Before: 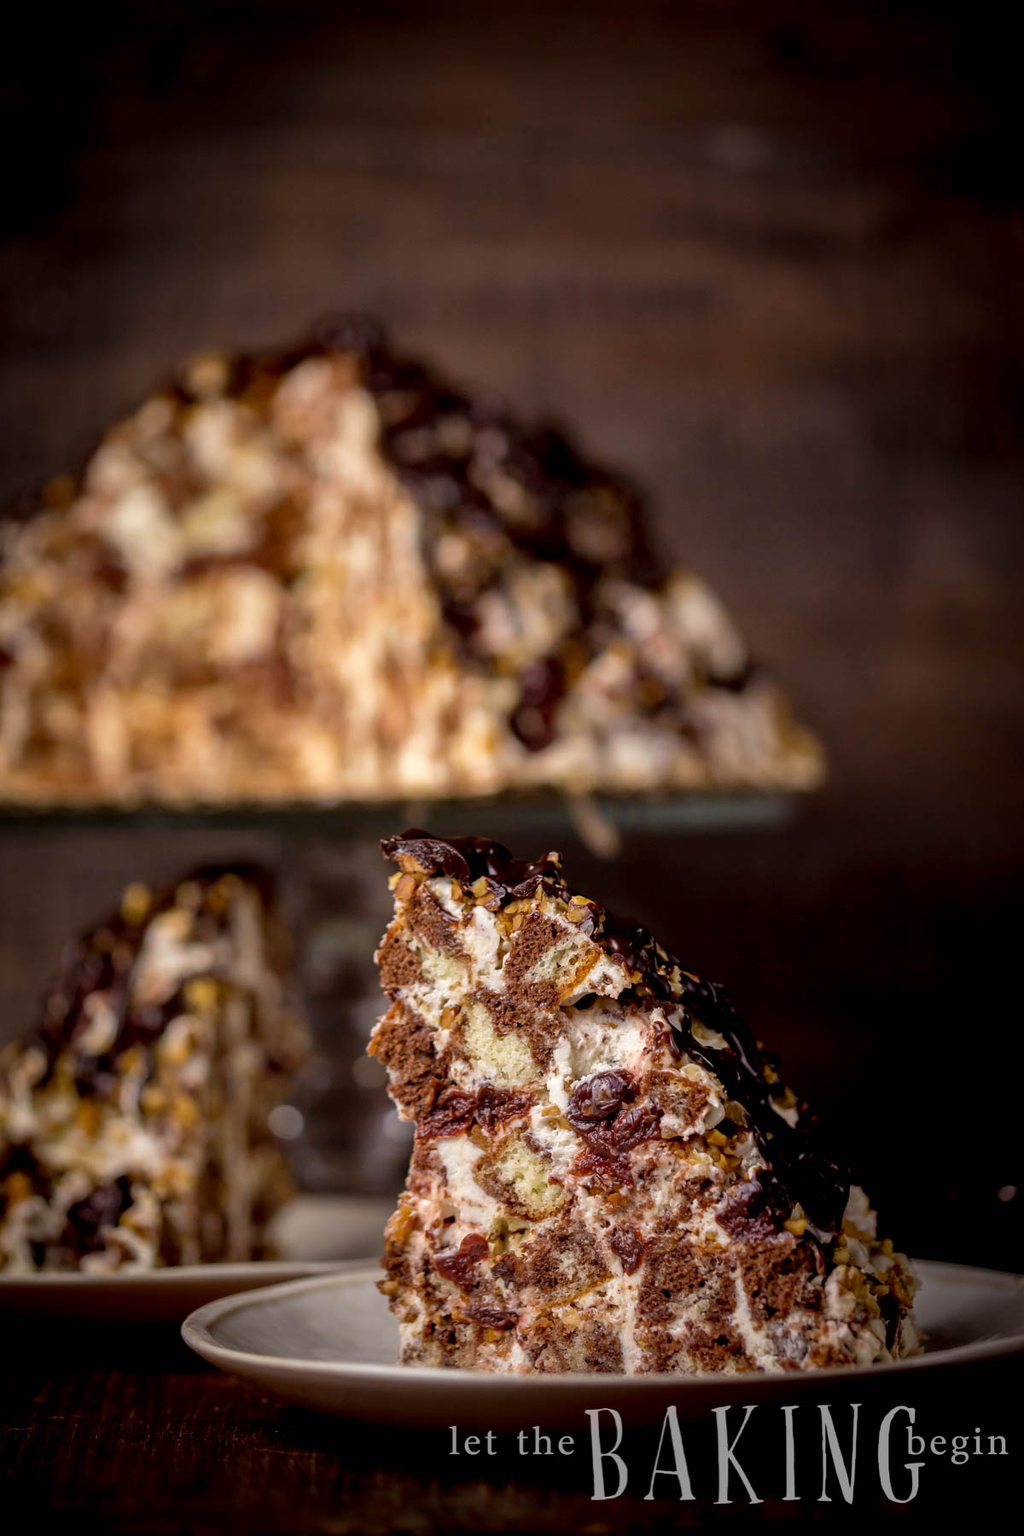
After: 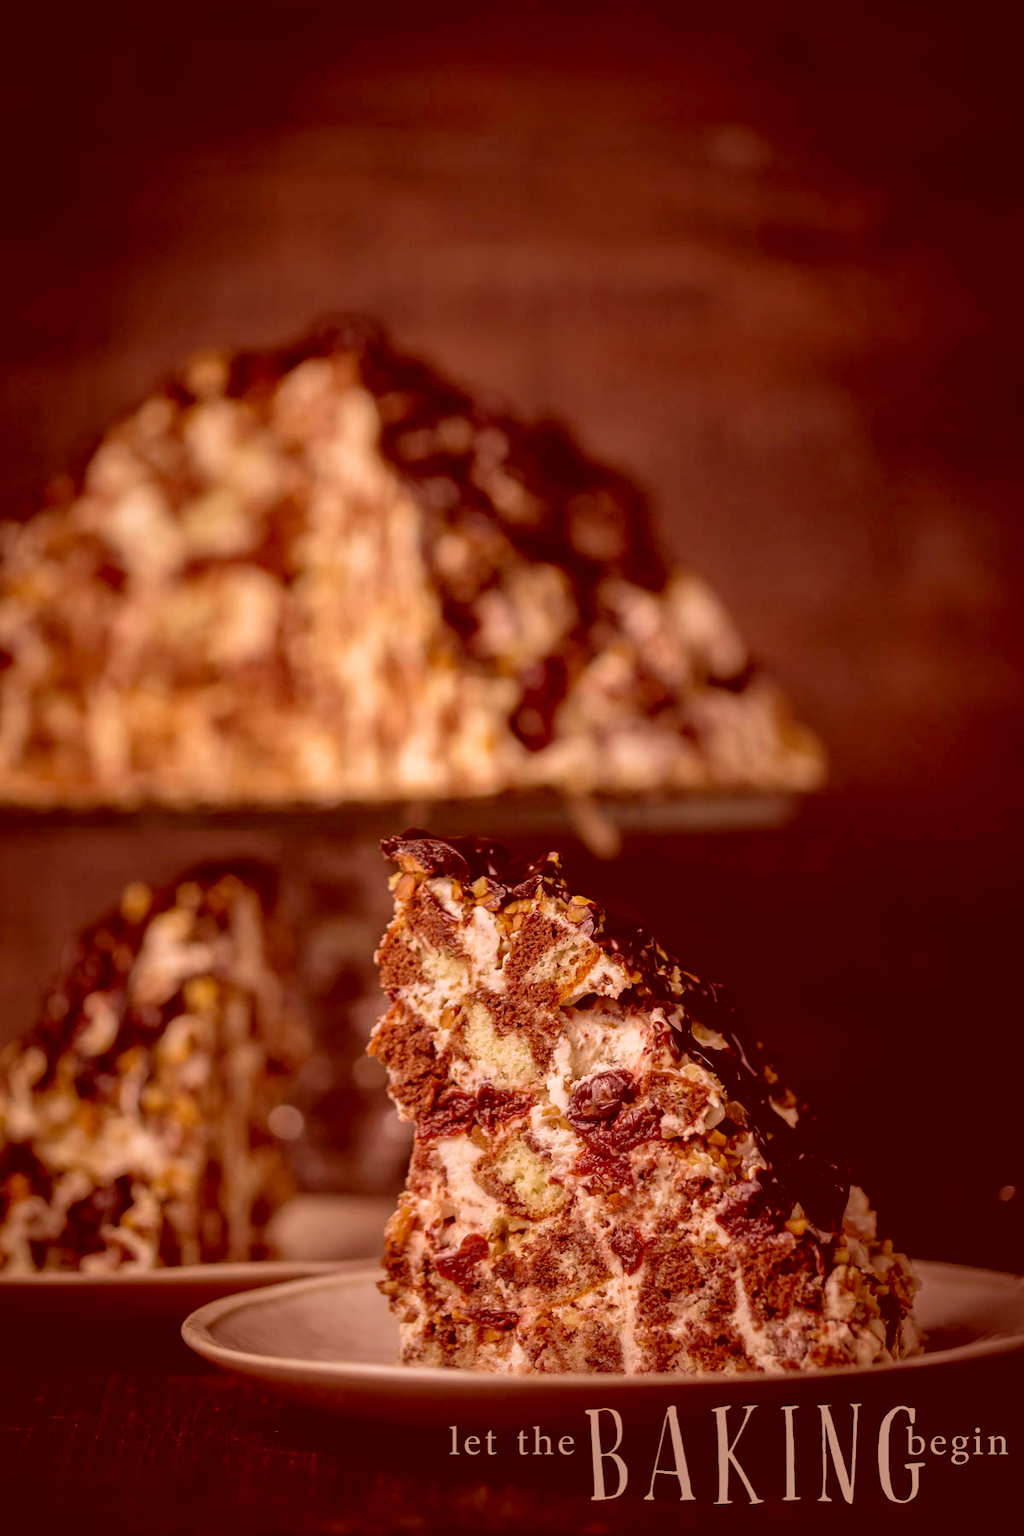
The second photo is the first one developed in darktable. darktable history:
velvia: on, module defaults
color correction: highlights a* 9.03, highlights b* 8.71, shadows a* 40, shadows b* 40, saturation 0.8
contrast brightness saturation: contrast -0.1, brightness 0.05, saturation 0.08
